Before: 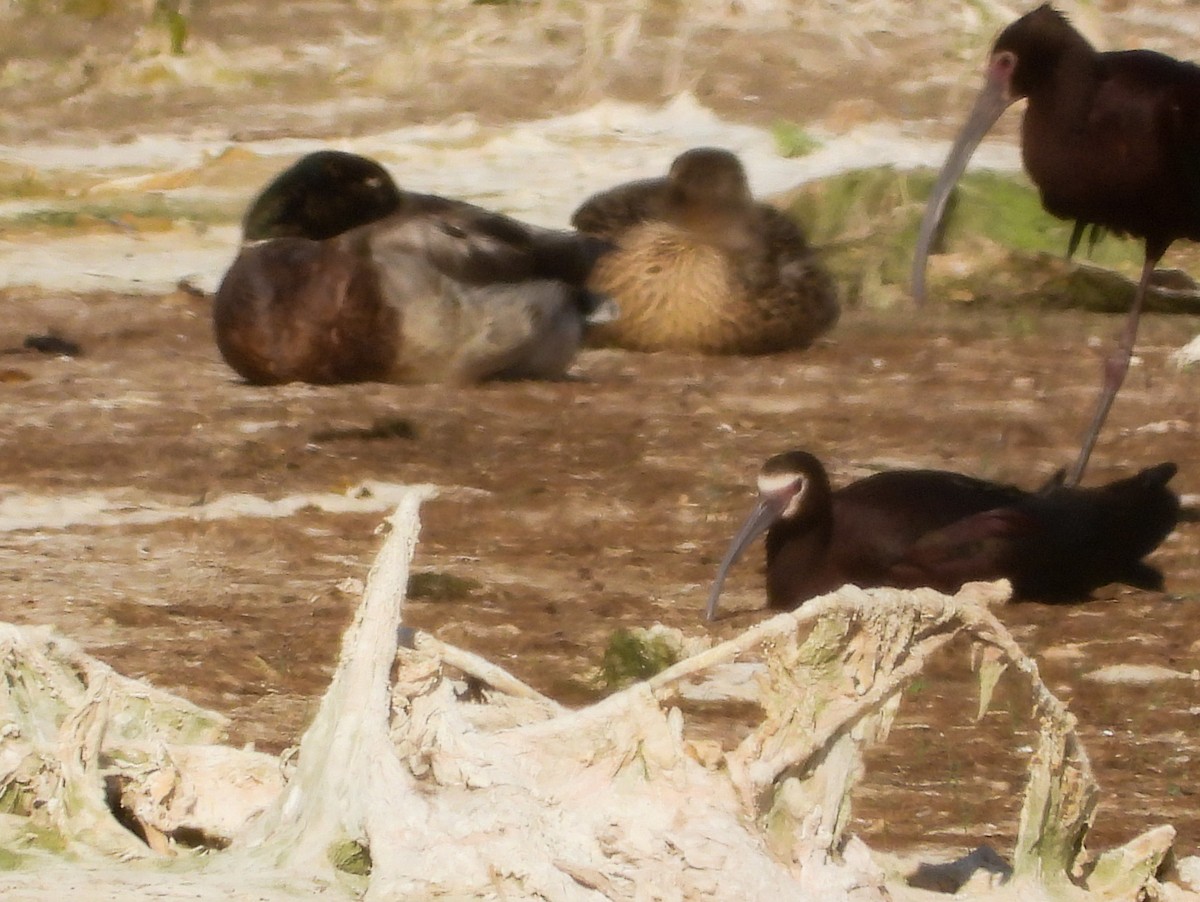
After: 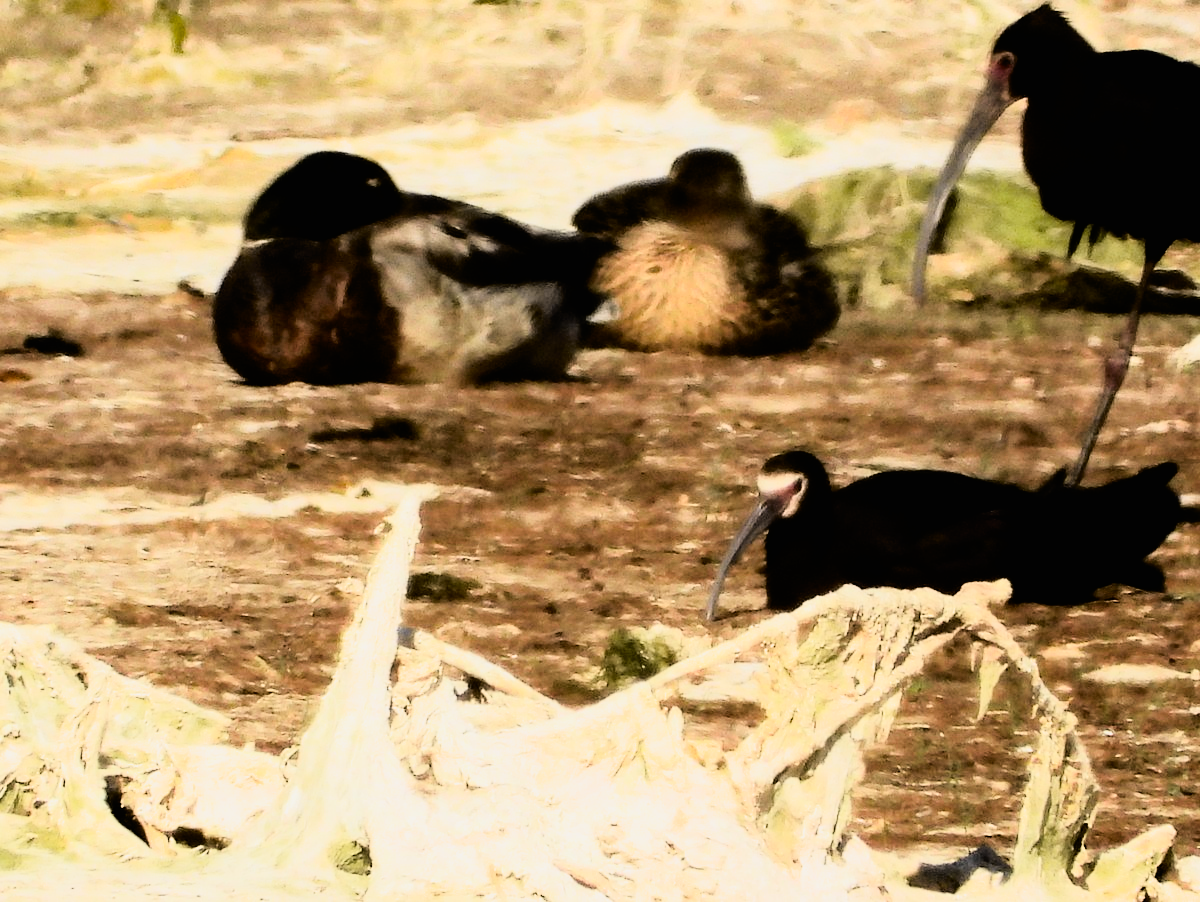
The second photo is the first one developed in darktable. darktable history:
haze removal: compatibility mode true, adaptive false
tone curve: curves: ch0 [(0, 0.005) (0.103, 0.081) (0.196, 0.197) (0.391, 0.469) (0.491, 0.585) (0.638, 0.751) (0.822, 0.886) (0.997, 0.959)]; ch1 [(0, 0) (0.172, 0.123) (0.324, 0.253) (0.396, 0.388) (0.474, 0.479) (0.499, 0.498) (0.529, 0.528) (0.579, 0.614) (0.633, 0.677) (0.812, 0.856) (1, 1)]; ch2 [(0, 0) (0.411, 0.424) (0.459, 0.478) (0.5, 0.501) (0.517, 0.526) (0.553, 0.583) (0.609, 0.646) (0.708, 0.768) (0.839, 0.916) (1, 1)], color space Lab, independent channels, preserve colors none
filmic rgb: black relative exposure -3.78 EV, white relative exposure 2.39 EV, dynamic range scaling -49.66%, hardness 3.42, latitude 30.92%, contrast 1.81
